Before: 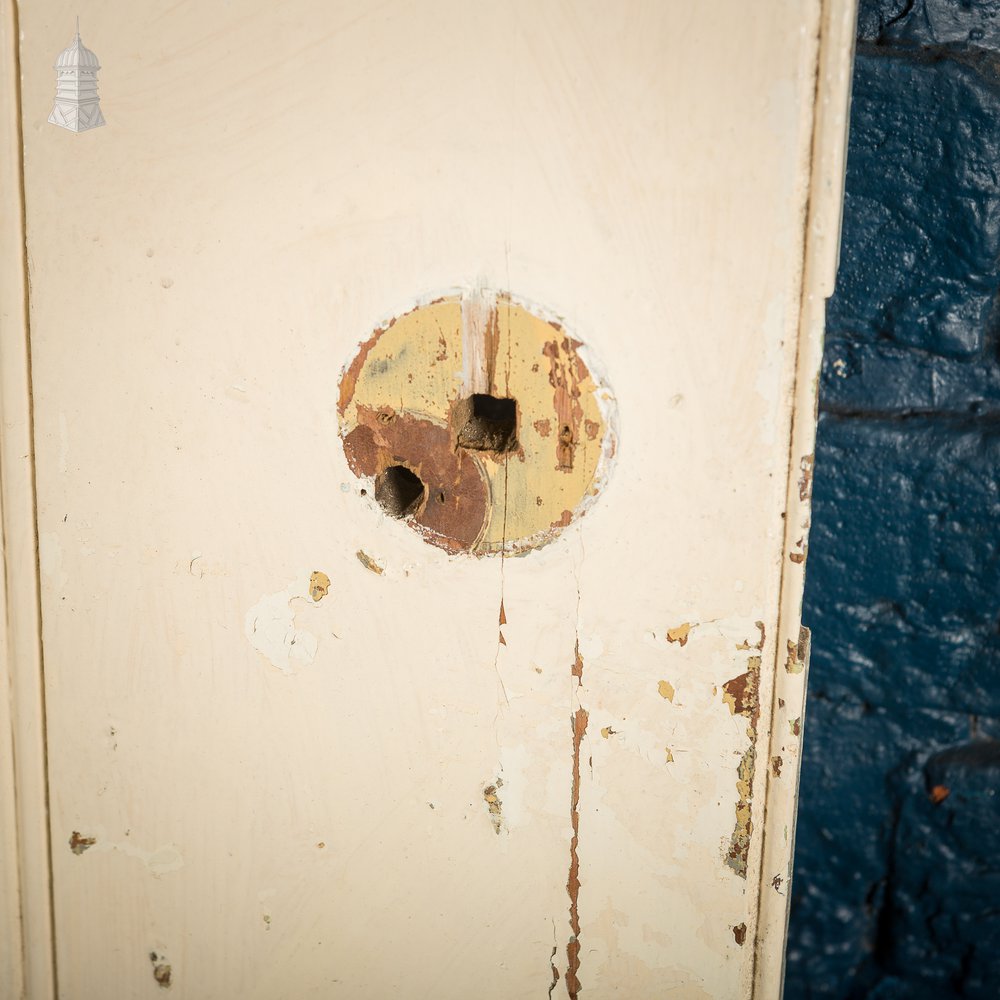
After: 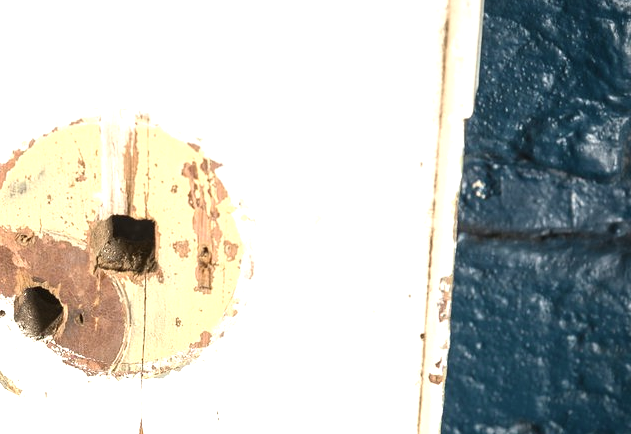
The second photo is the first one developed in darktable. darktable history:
contrast brightness saturation: contrast 0.064, brightness -0.008, saturation -0.225
crop: left 36.157%, top 17.912%, right 0.653%, bottom 38.639%
exposure: black level correction 0, exposure 0.892 EV, compensate highlight preservation false
